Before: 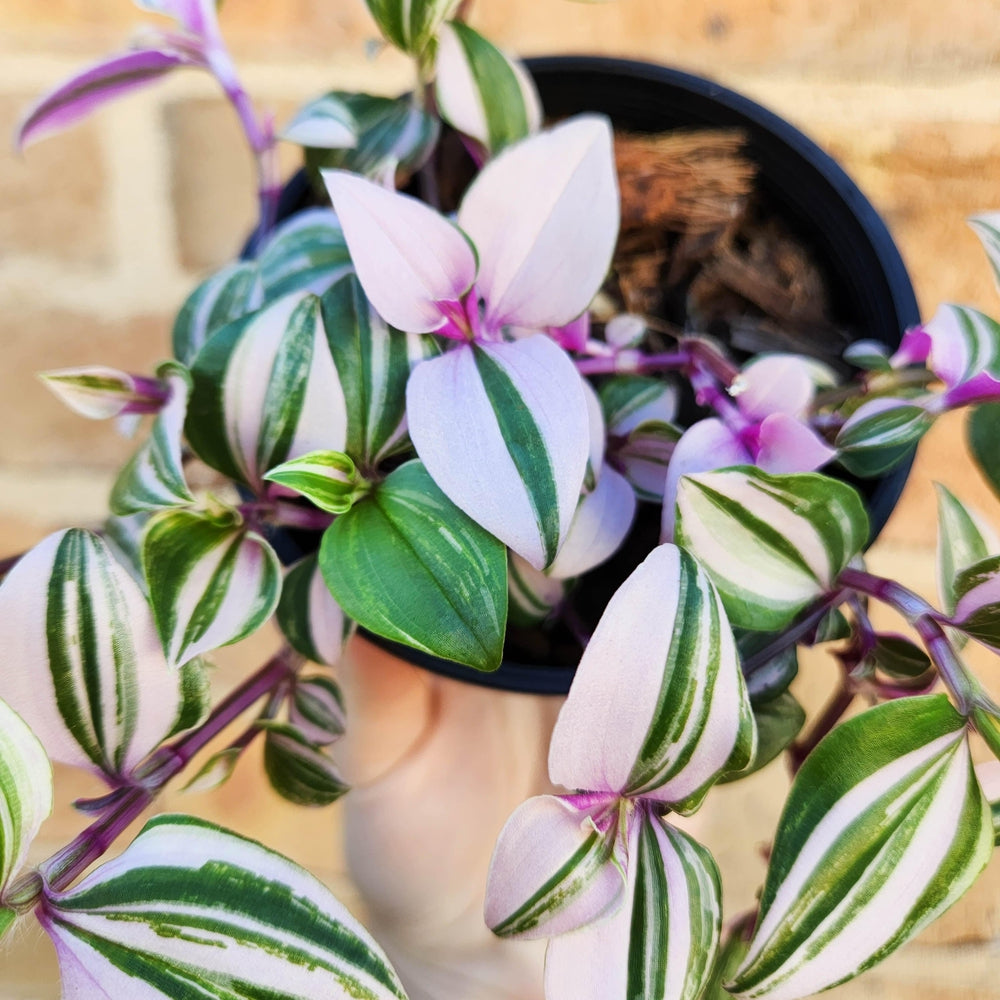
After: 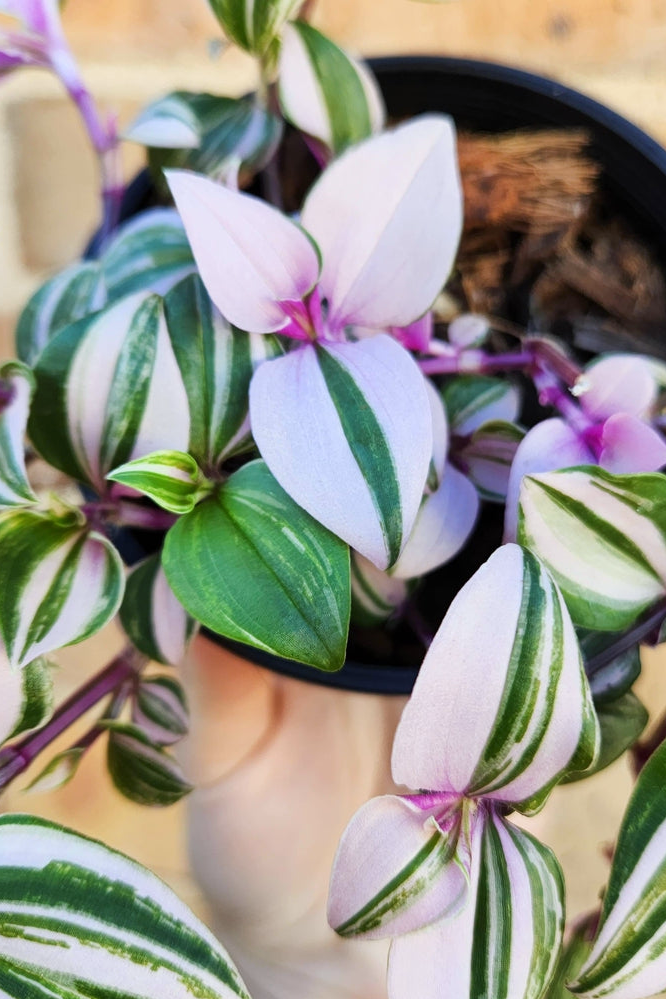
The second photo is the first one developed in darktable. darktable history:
white balance: red 0.982, blue 1.018
crop and rotate: left 15.754%, right 17.579%
